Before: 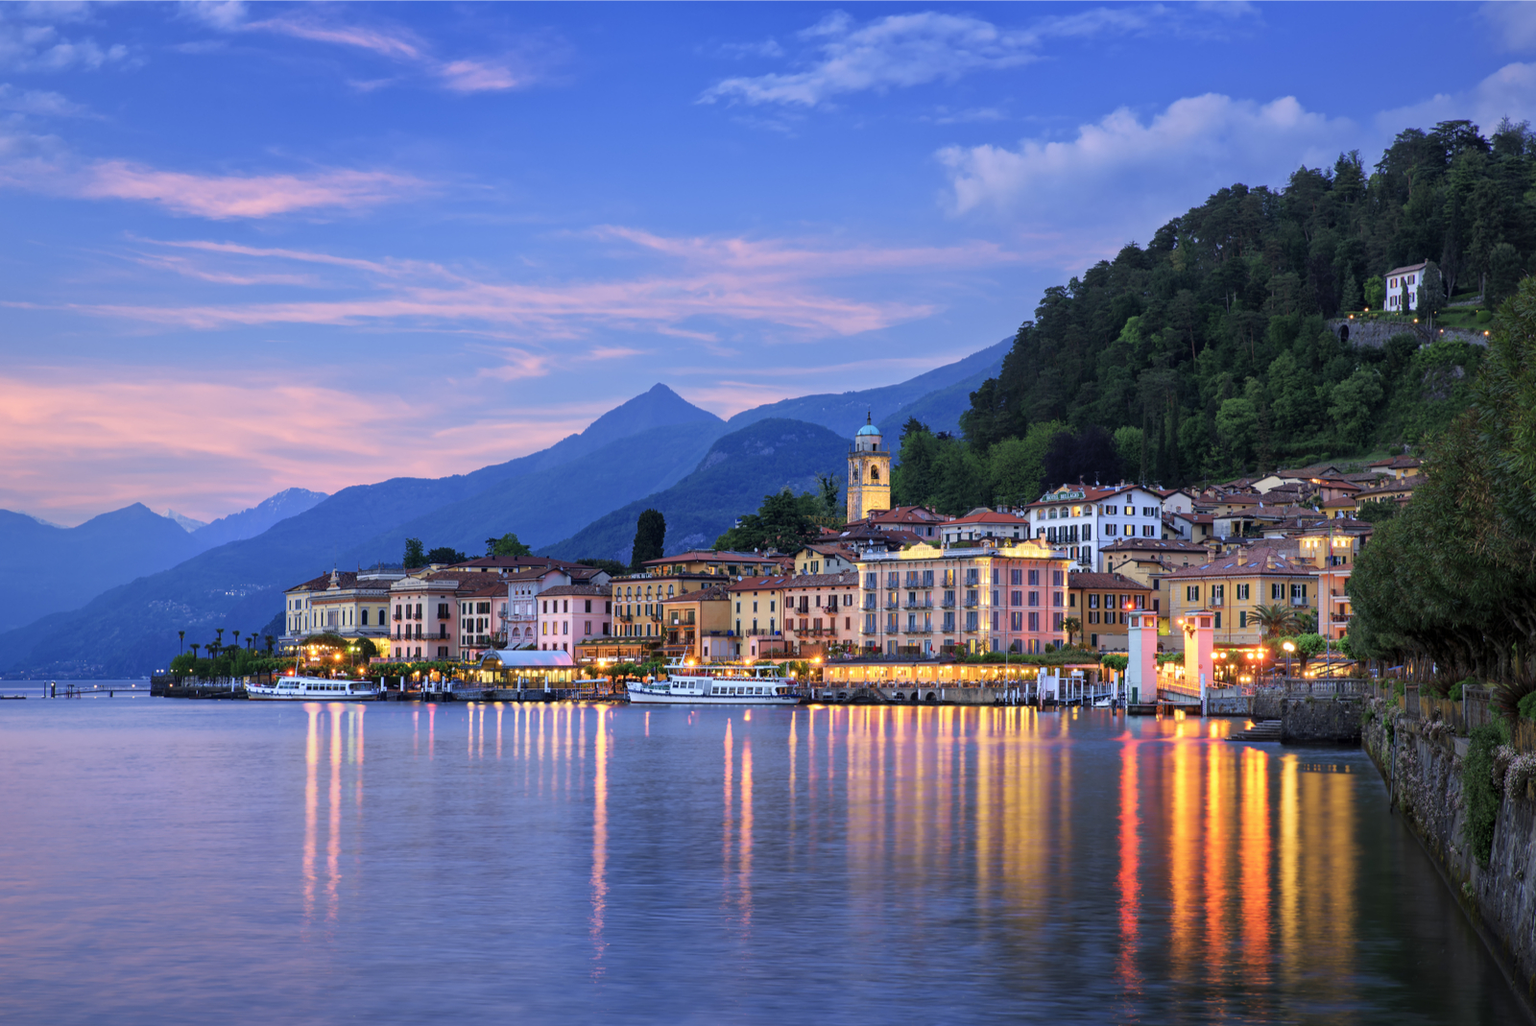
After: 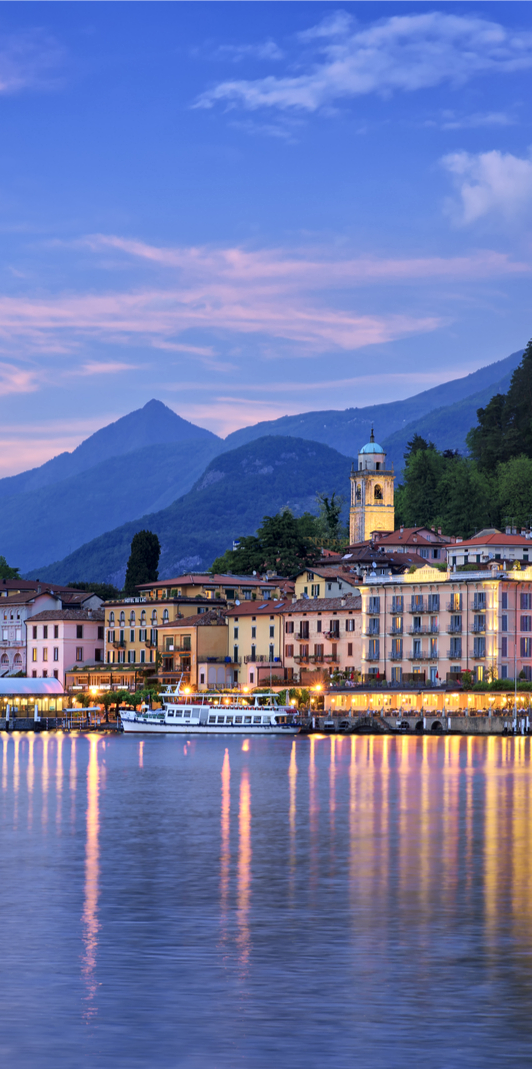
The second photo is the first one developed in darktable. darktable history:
crop: left 33.36%, right 33.36%
local contrast: mode bilateral grid, contrast 20, coarseness 50, detail 120%, midtone range 0.2
